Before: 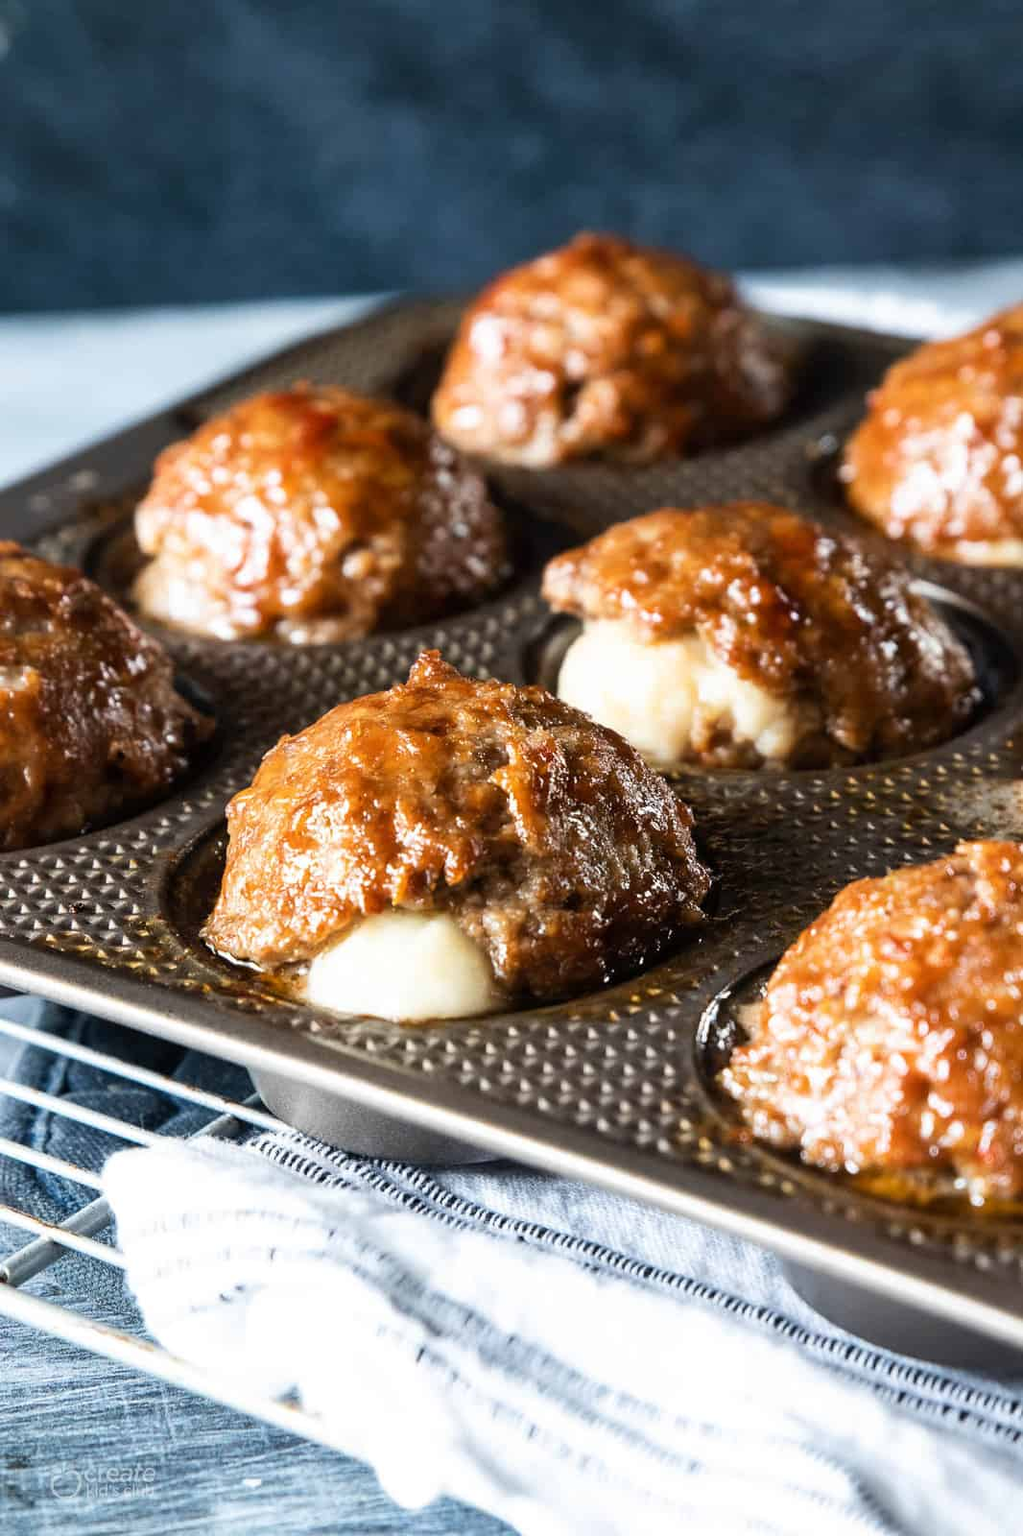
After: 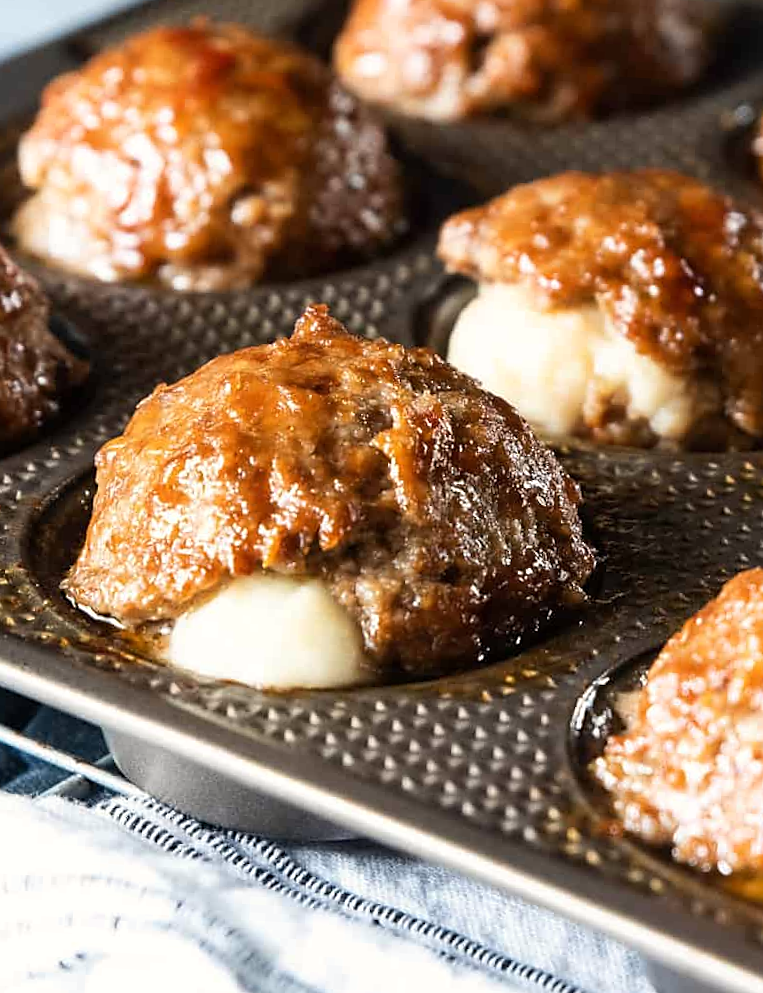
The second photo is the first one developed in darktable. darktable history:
sharpen: radius 1.864, amount 0.398, threshold 1.271
crop and rotate: angle -3.37°, left 9.79%, top 20.73%, right 12.42%, bottom 11.82%
white balance: red 1.009, blue 0.985
